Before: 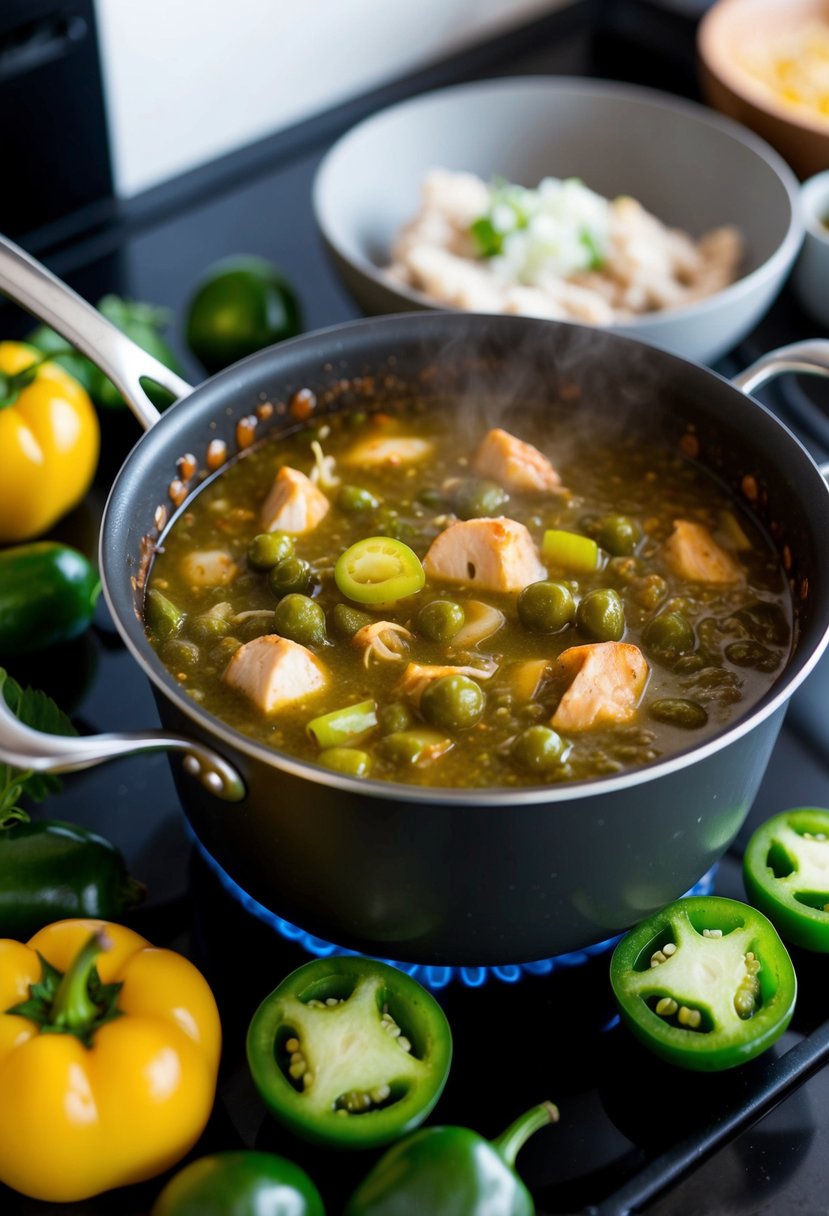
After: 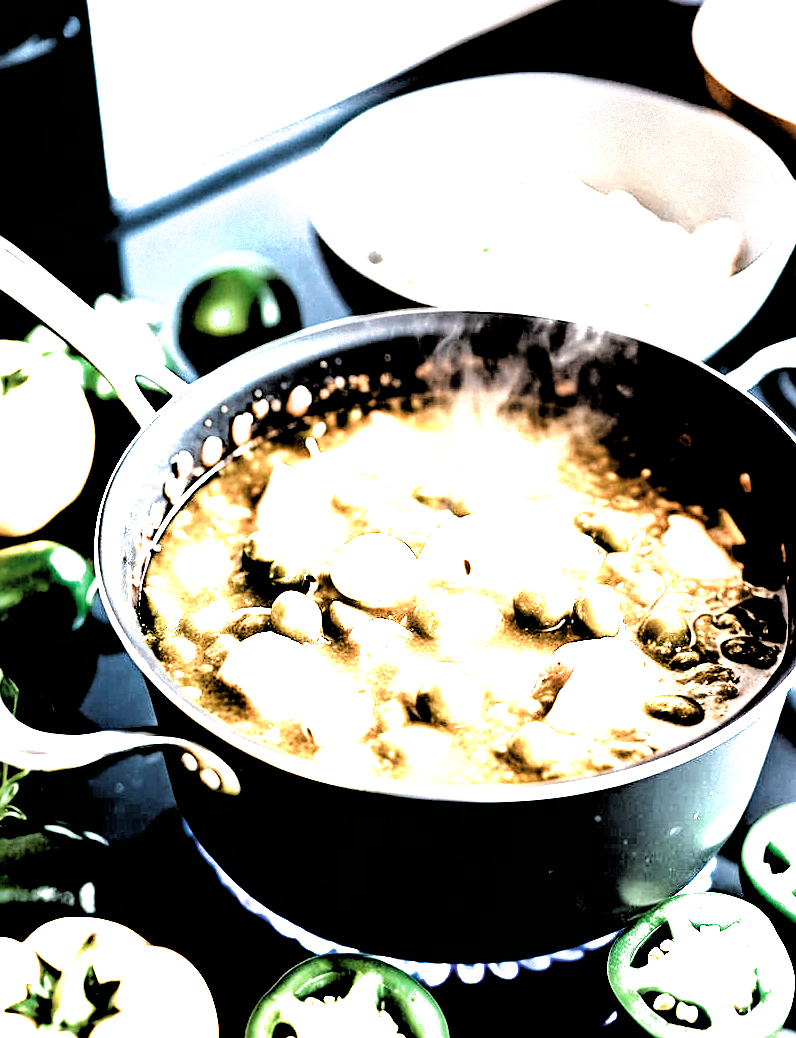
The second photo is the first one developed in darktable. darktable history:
crop and rotate: angle 0.2°, left 0.275%, right 3.127%, bottom 14.18%
haze removal: strength 0.29, distance 0.25, compatibility mode true, adaptive false
exposure: black level correction 0, exposure 1.9 EV, compensate highlight preservation false
filmic rgb: black relative exposure -1 EV, white relative exposure 2.05 EV, hardness 1.52, contrast 2.25, enable highlight reconstruction true
sharpen: on, module defaults
color zones: curves: ch0 [(0.018, 0.548) (0.197, 0.654) (0.425, 0.447) (0.605, 0.658) (0.732, 0.579)]; ch1 [(0.105, 0.531) (0.224, 0.531) (0.386, 0.39) (0.618, 0.456) (0.732, 0.456) (0.956, 0.421)]; ch2 [(0.039, 0.583) (0.215, 0.465) (0.399, 0.544) (0.465, 0.548) (0.614, 0.447) (0.724, 0.43) (0.882, 0.623) (0.956, 0.632)]
tone equalizer: -8 EV -0.75 EV, -7 EV -0.7 EV, -6 EV -0.6 EV, -5 EV -0.4 EV, -3 EV 0.4 EV, -2 EV 0.6 EV, -1 EV 0.7 EV, +0 EV 0.75 EV, edges refinement/feathering 500, mask exposure compensation -1.57 EV, preserve details no
